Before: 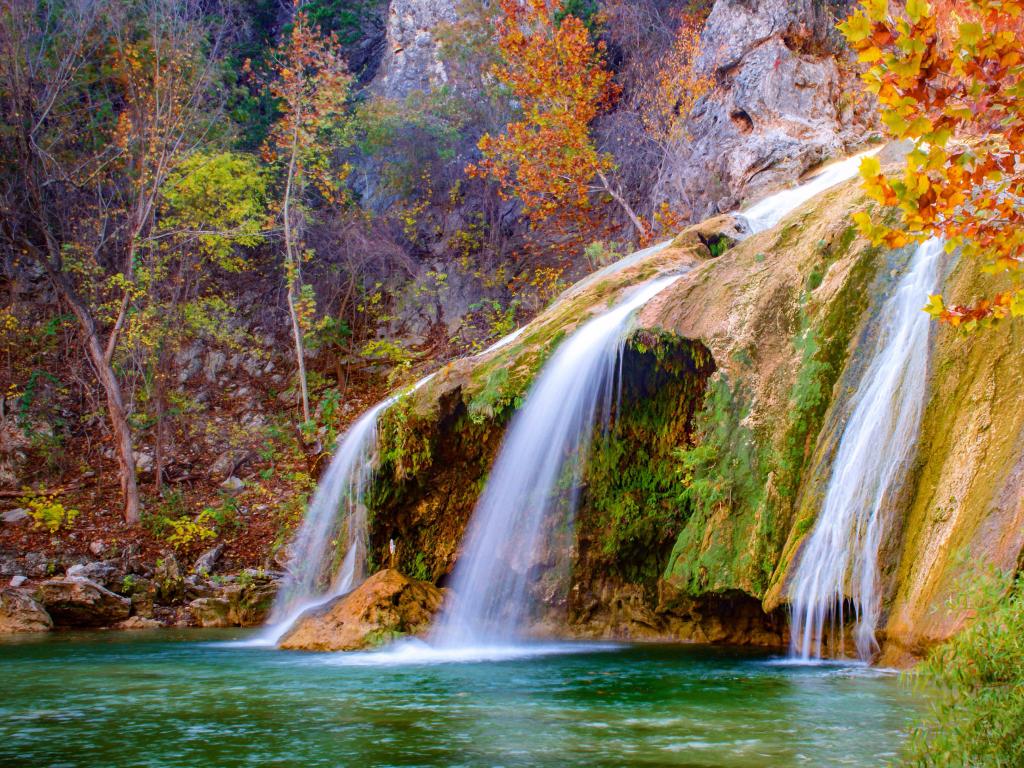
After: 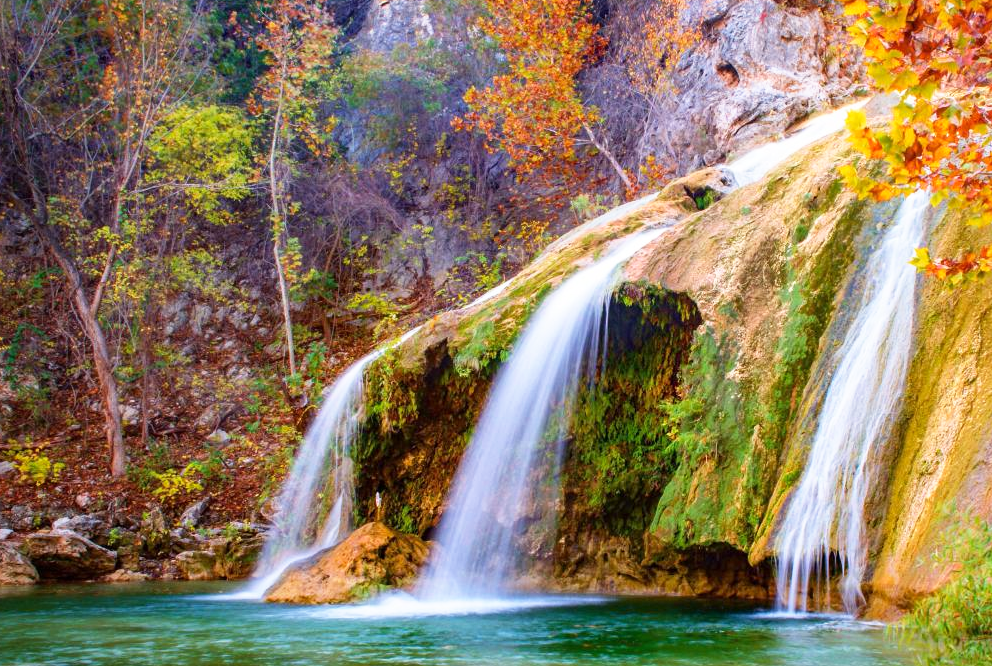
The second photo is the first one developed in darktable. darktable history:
base curve: curves: ch0 [(0, 0) (0.688, 0.865) (1, 1)], preserve colors none
crop: left 1.454%, top 6.131%, right 1.585%, bottom 7.06%
exposure: compensate exposure bias true, compensate highlight preservation false
